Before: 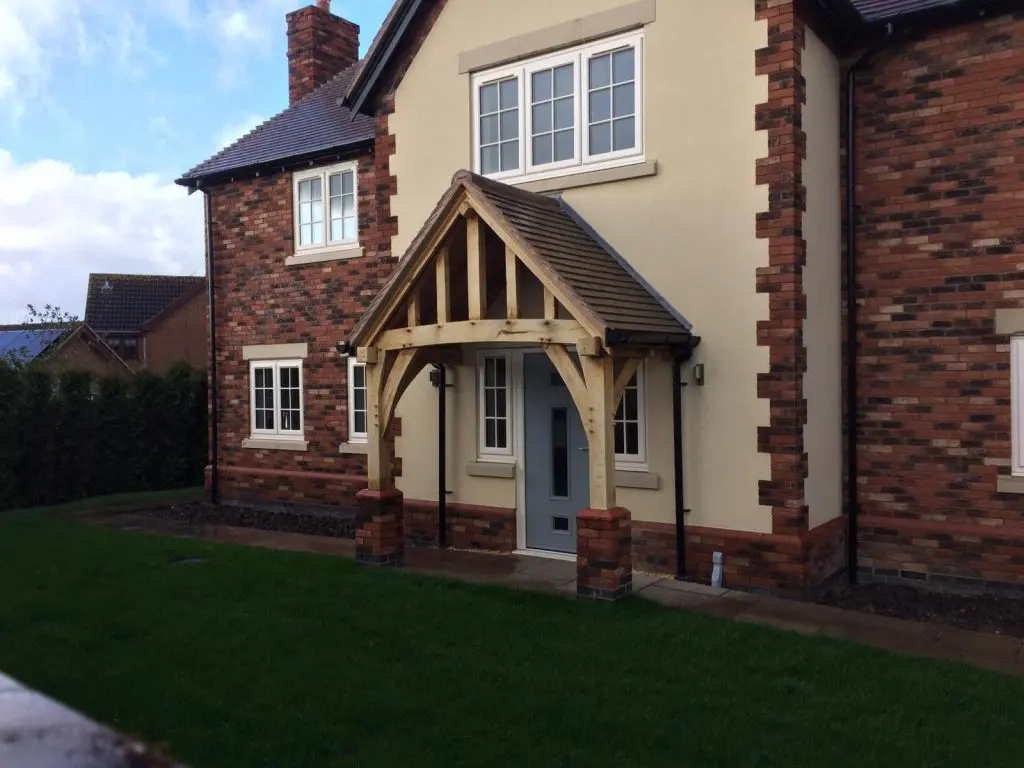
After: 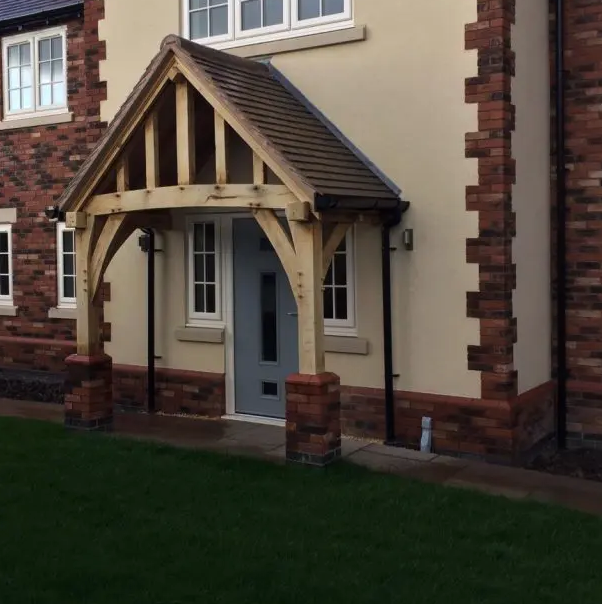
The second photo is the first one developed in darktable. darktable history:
levels: levels [0, 0.51, 1]
crop and rotate: left 28.469%, top 17.639%, right 12.723%, bottom 3.598%
